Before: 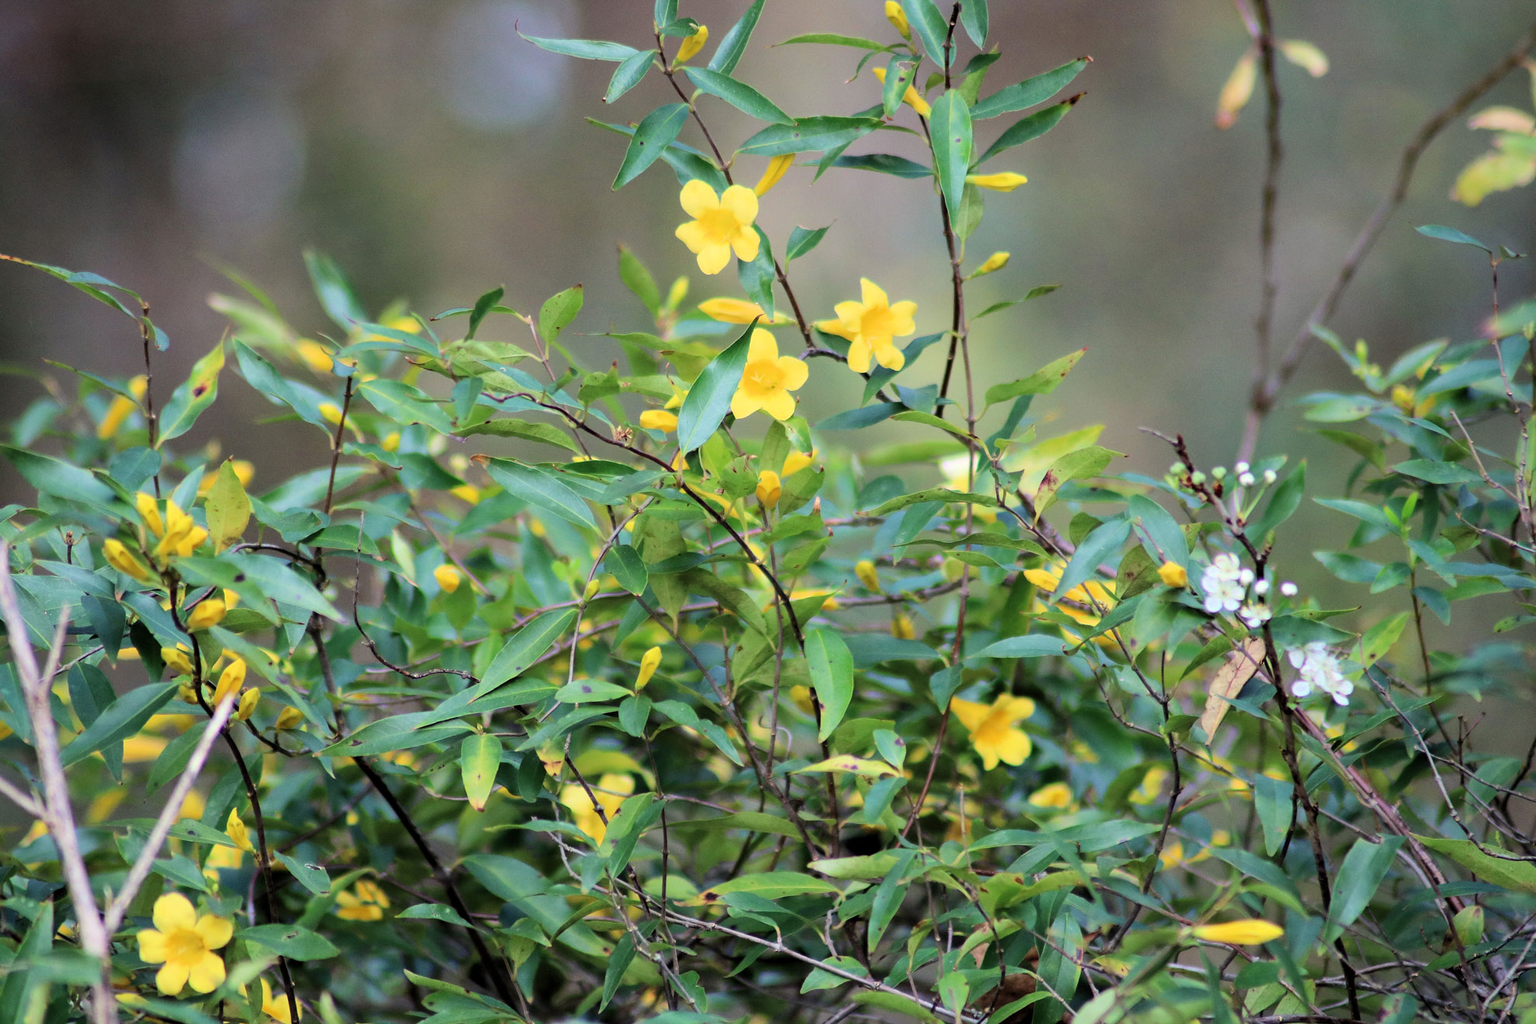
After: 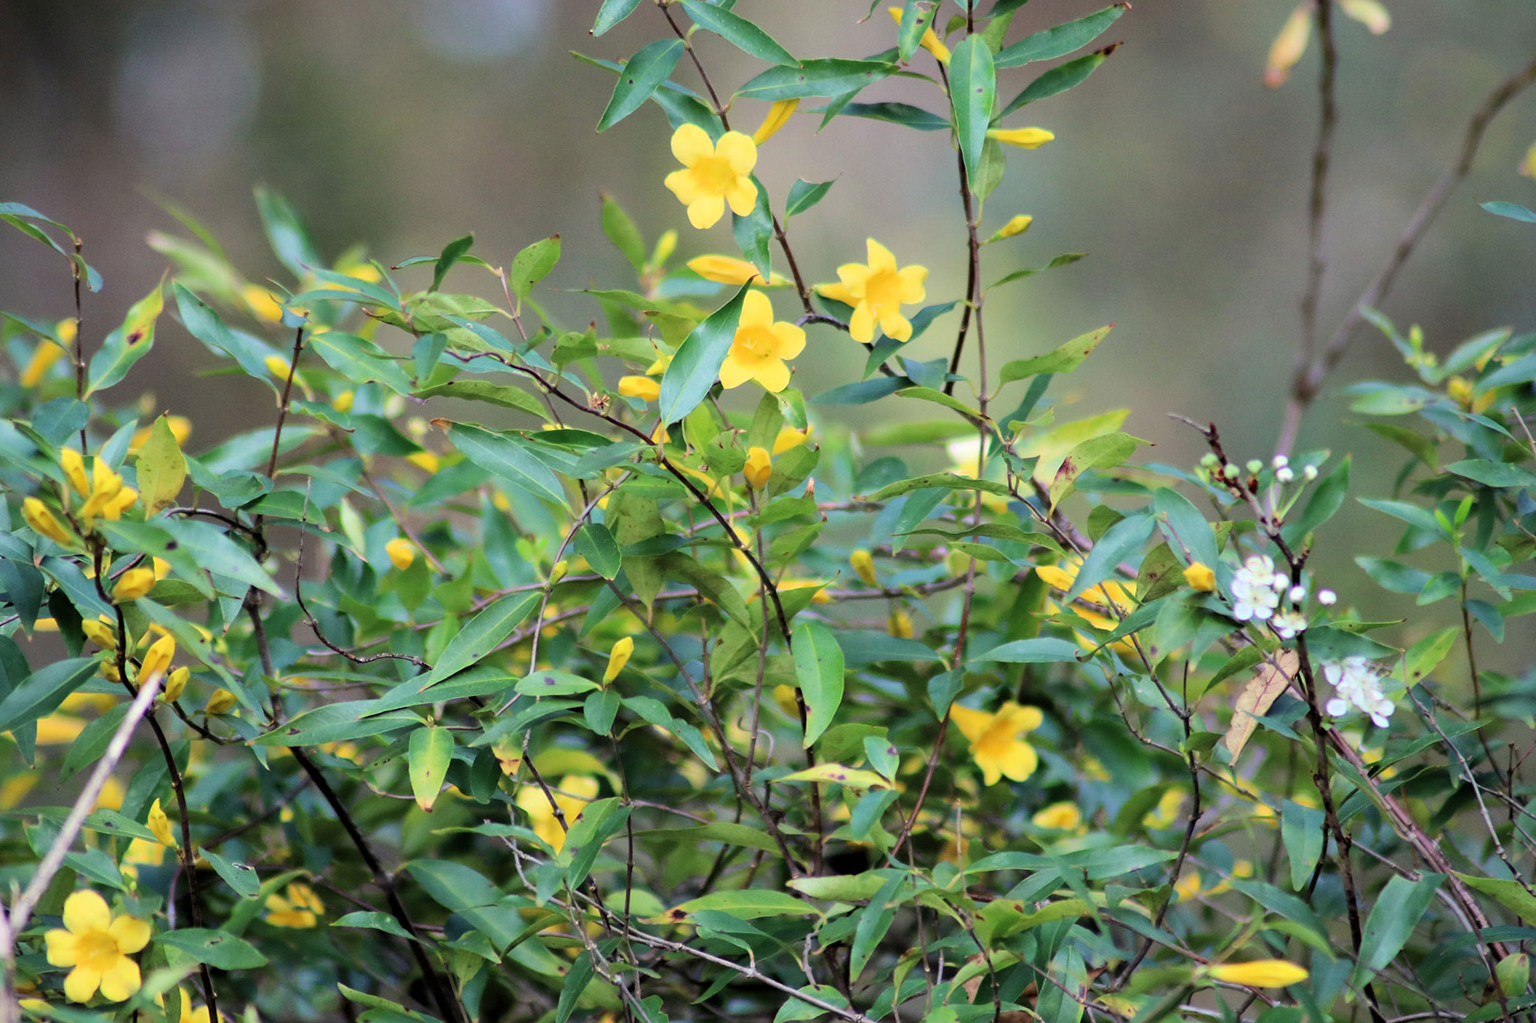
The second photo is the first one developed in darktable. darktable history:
crop and rotate: angle -1.96°, left 3.097%, top 4.154%, right 1.586%, bottom 0.529%
